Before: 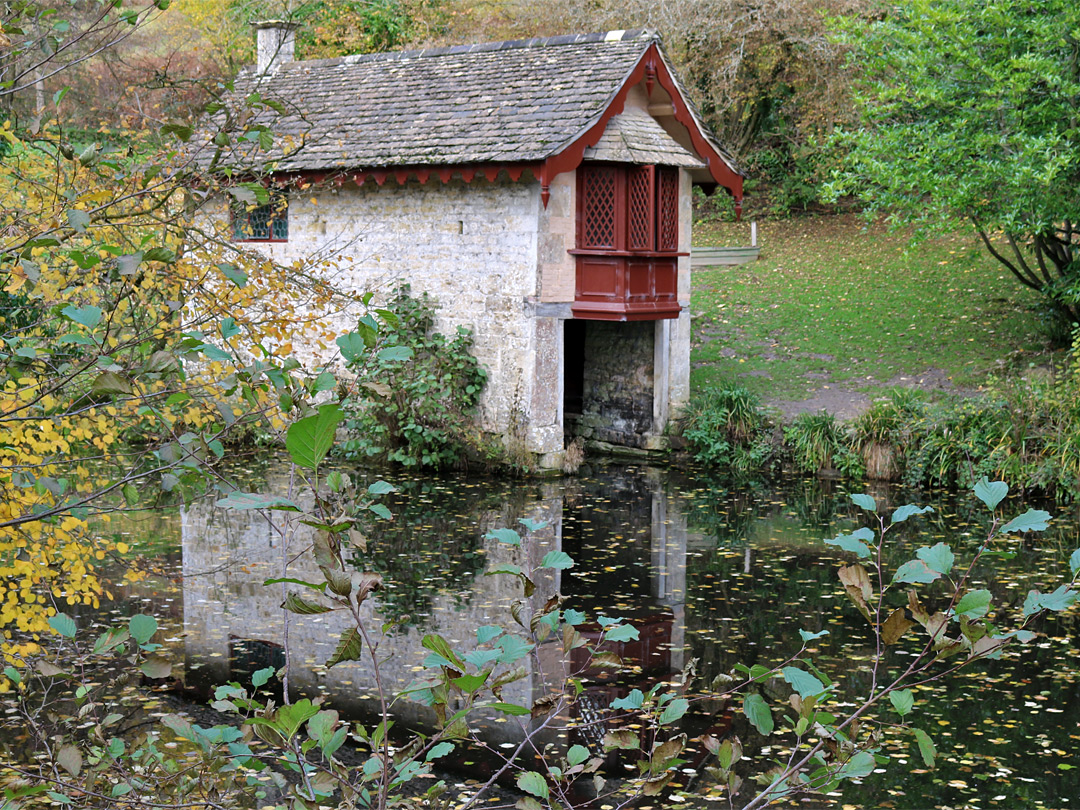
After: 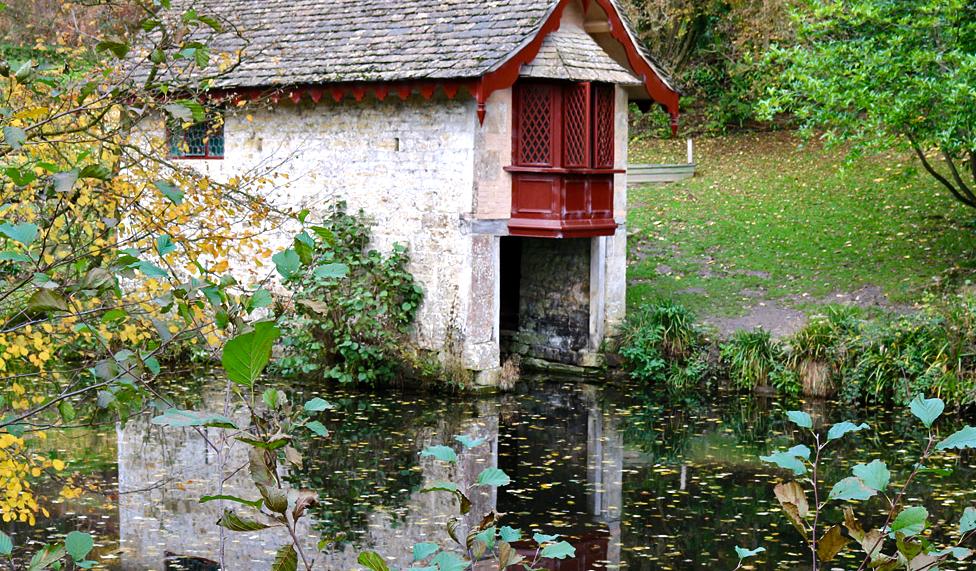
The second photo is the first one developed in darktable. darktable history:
crop: left 5.969%, top 10.318%, right 3.615%, bottom 19.143%
tone equalizer: -8 EV -0.386 EV, -7 EV -0.384 EV, -6 EV -0.357 EV, -5 EV -0.215 EV, -3 EV 0.215 EV, -2 EV 0.348 EV, -1 EV 0.39 EV, +0 EV 0.44 EV, edges refinement/feathering 500, mask exposure compensation -1.57 EV, preserve details no
color balance rgb: perceptual saturation grading › global saturation 20%, perceptual saturation grading › highlights -25.562%, perceptual saturation grading › shadows 24.739%, global vibrance 20%
